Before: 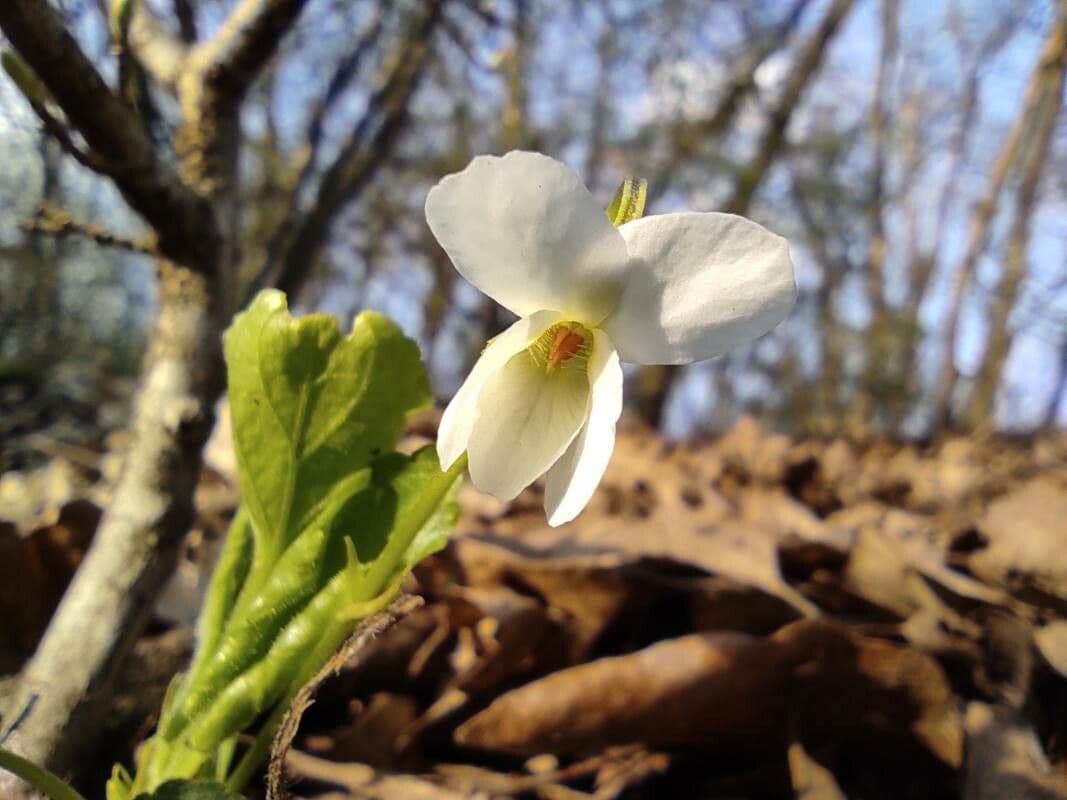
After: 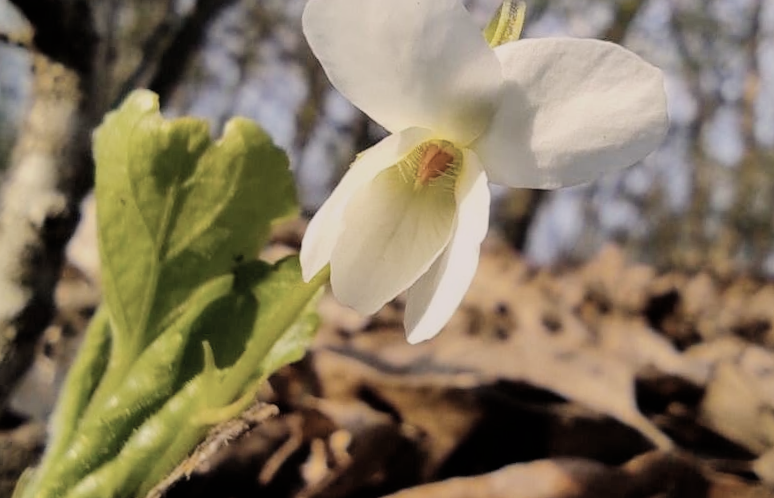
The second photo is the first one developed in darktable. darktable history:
crop and rotate: angle -3.34°, left 9.751%, top 20.998%, right 12.137%, bottom 11.981%
shadows and highlights: highlights 69.06, soften with gaussian
color correction: highlights a* 5.52, highlights b* 5.23, saturation 0.653
color balance rgb: perceptual saturation grading › global saturation 0.272%, perceptual brilliance grading › global brilliance 3.164%, global vibrance 19.733%
filmic rgb: black relative exposure -7.65 EV, white relative exposure 4.56 EV, threshold 5.97 EV, hardness 3.61, enable highlight reconstruction true
